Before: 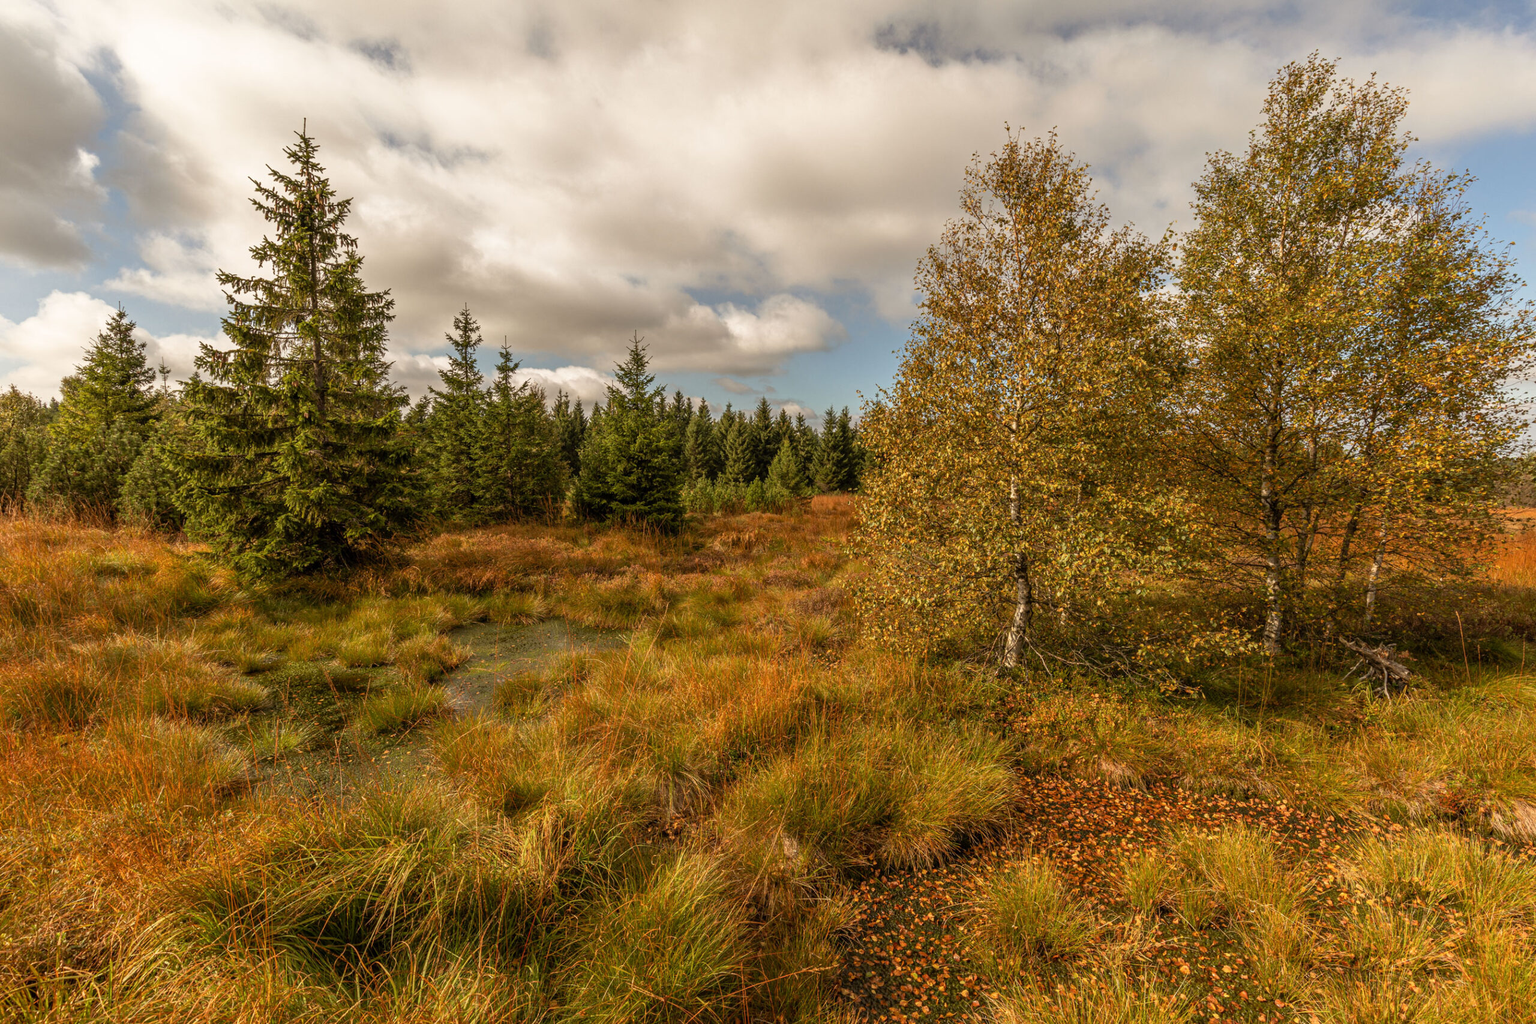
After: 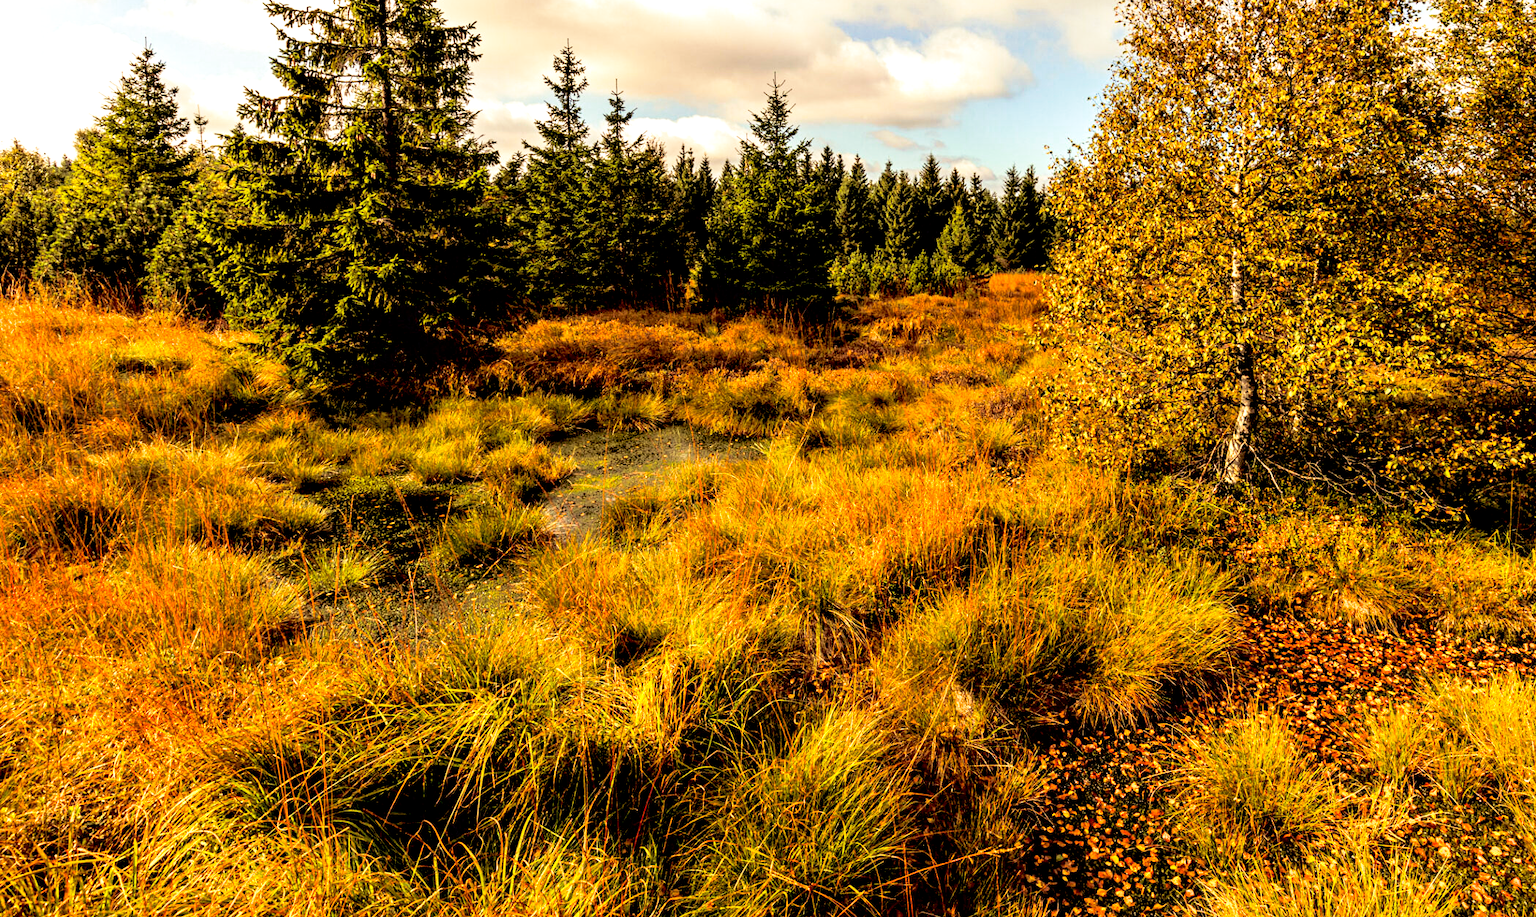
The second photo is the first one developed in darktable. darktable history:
crop: top 26.531%, right 17.959%
split-toning: shadows › saturation 0.2
contrast brightness saturation: contrast 0.2, brightness 0.16, saturation 0.22
exposure: black level correction 0.035, exposure 0.9 EV, compensate highlight preservation false
